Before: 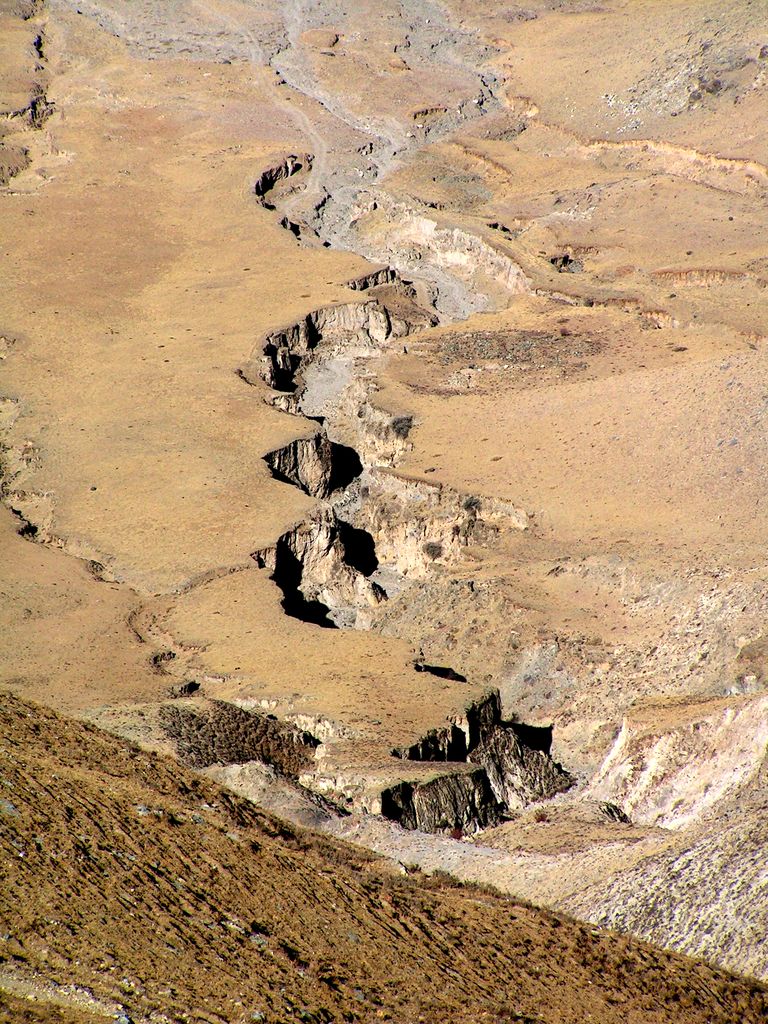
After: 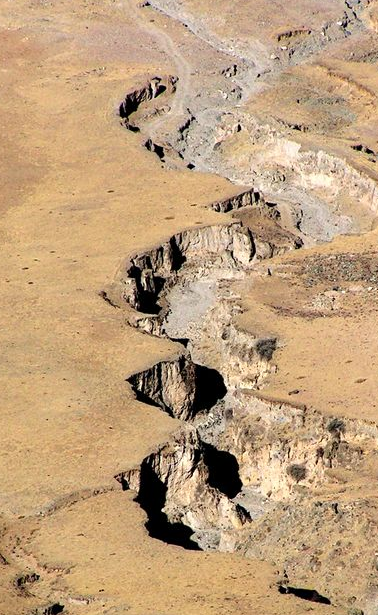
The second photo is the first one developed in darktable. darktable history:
crop: left 17.835%, top 7.675%, right 32.881%, bottom 32.213%
white balance: emerald 1
